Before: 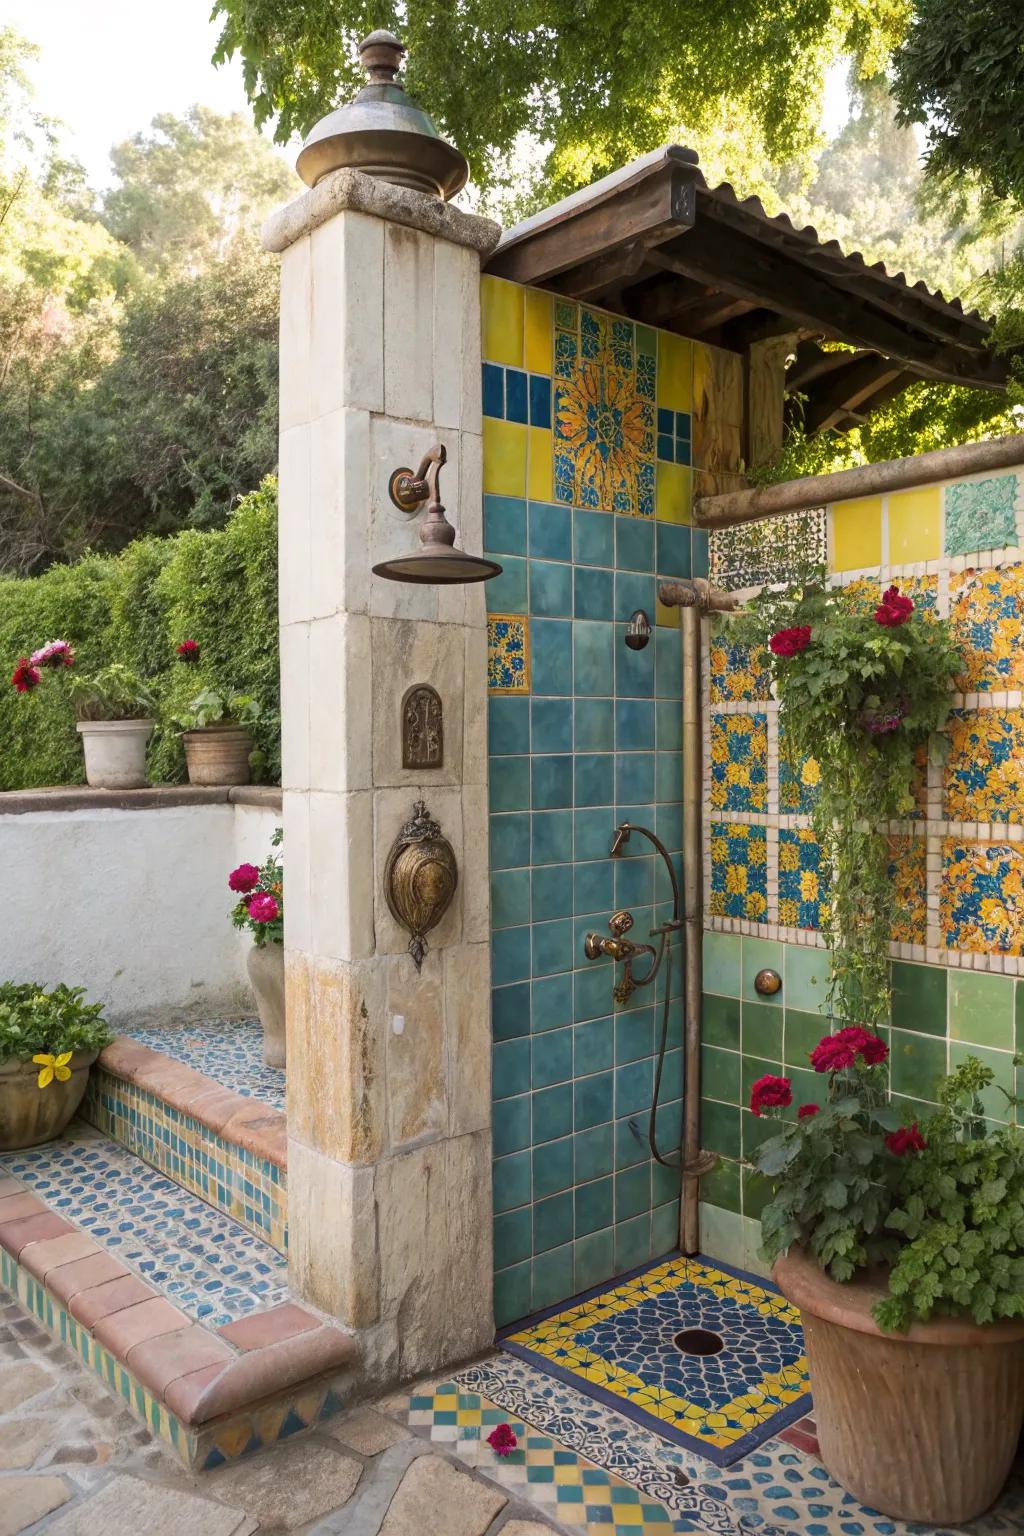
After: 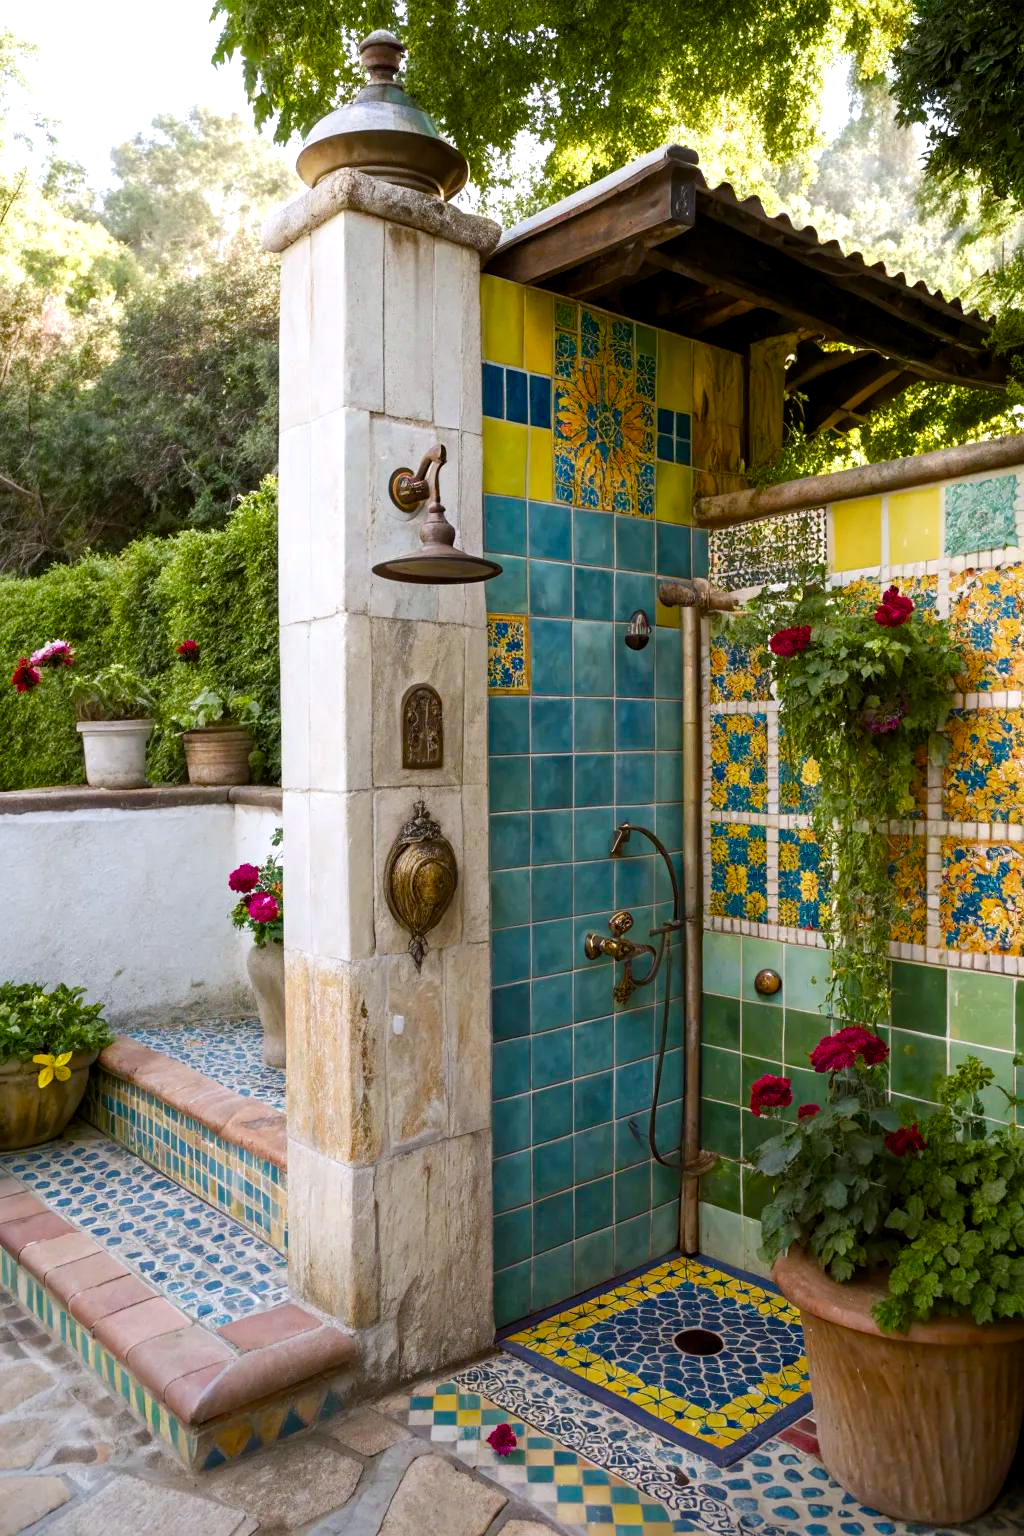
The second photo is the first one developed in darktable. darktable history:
color balance rgb: power › luminance -9.153%, highlights gain › luminance 16.681%, highlights gain › chroma 2.929%, highlights gain › hue 261.7°, perceptual saturation grading › global saturation 27.378%, perceptual saturation grading › highlights -28.74%, perceptual saturation grading › mid-tones 15.561%, perceptual saturation grading › shadows 33.212%
exposure: black level correction 0.004, exposure 0.015 EV, compensate highlight preservation false
